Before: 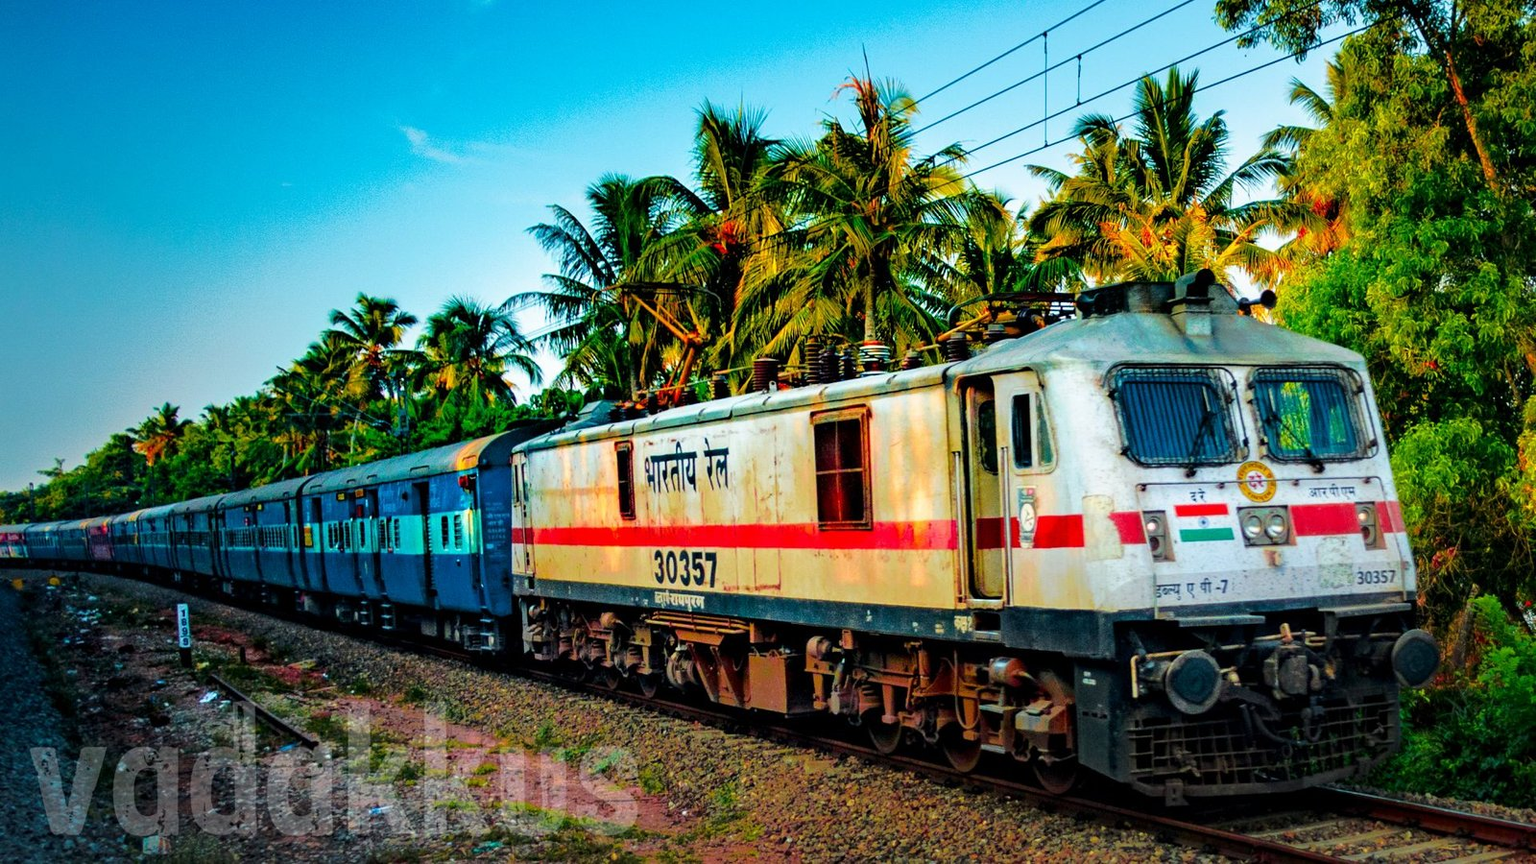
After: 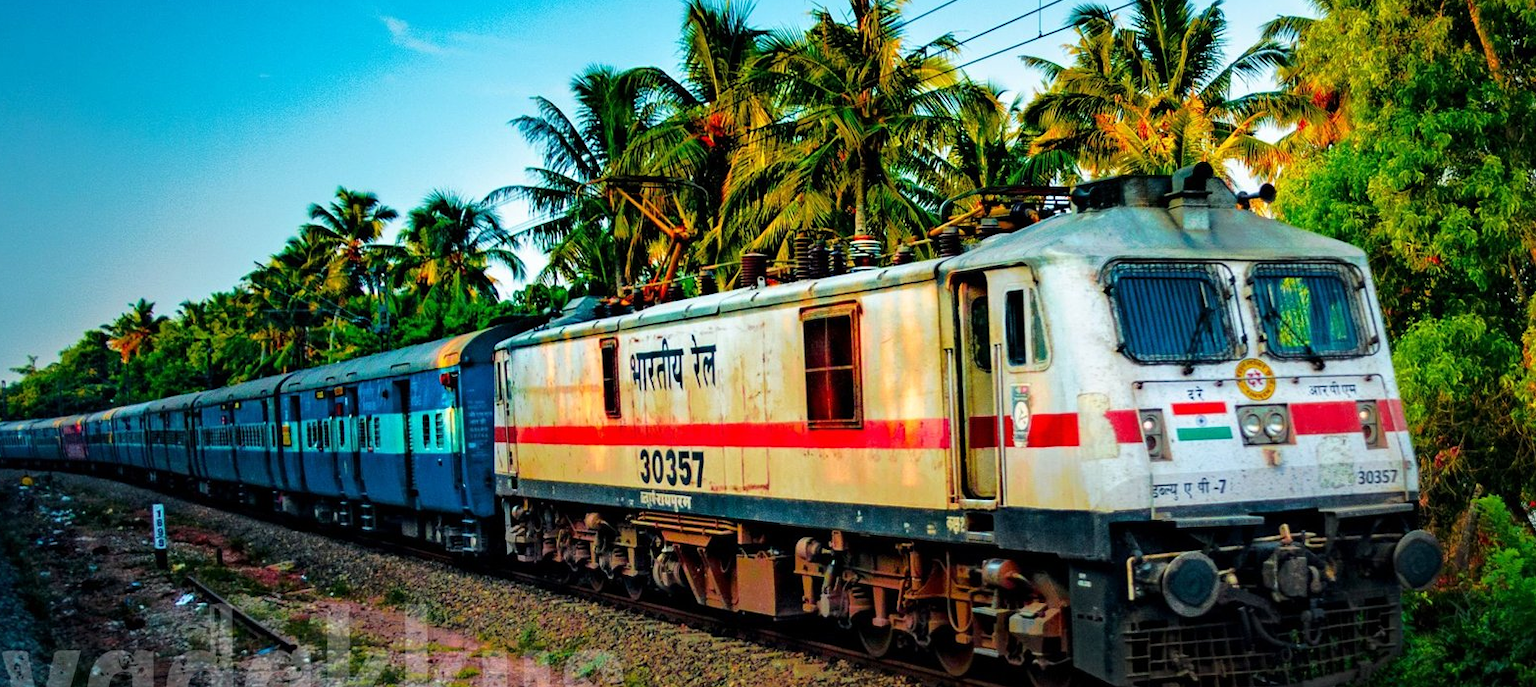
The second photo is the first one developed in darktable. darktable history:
crop and rotate: left 1.814%, top 12.818%, right 0.25%, bottom 9.225%
tone equalizer: on, module defaults
